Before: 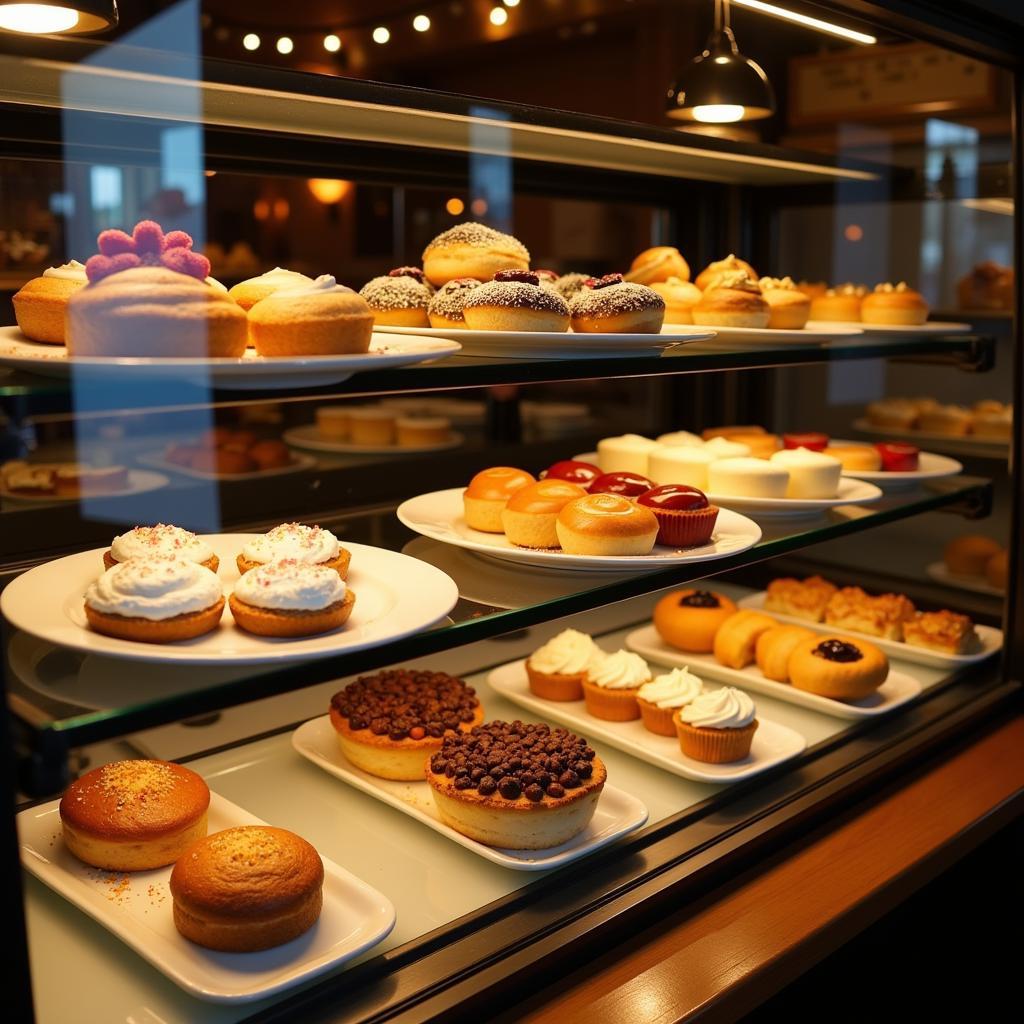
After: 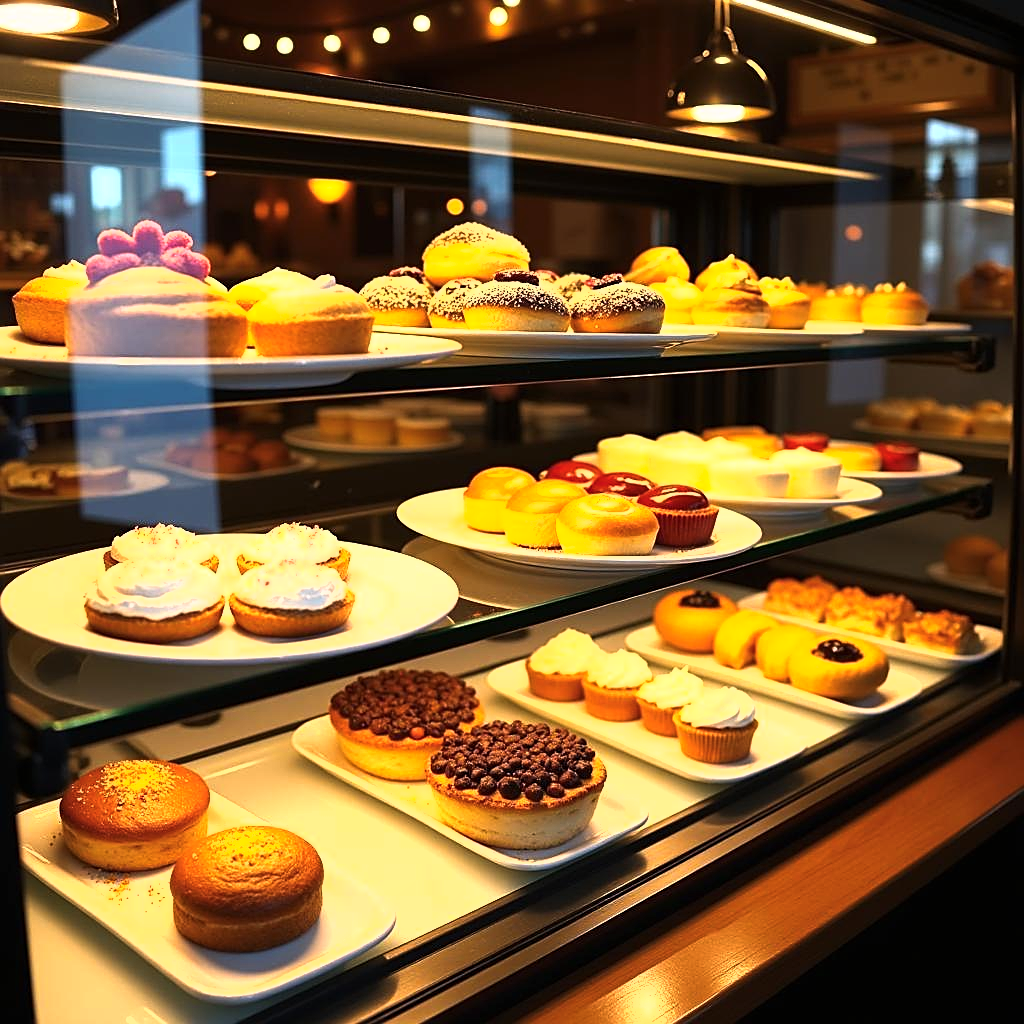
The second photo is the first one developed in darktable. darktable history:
sharpen: on, module defaults
exposure: black level correction 0, exposure 0.693 EV, compensate highlight preservation false
shadows and highlights: shadows 3.85, highlights -19.28, soften with gaussian
color balance rgb: highlights gain › chroma 1.344%, highlights gain › hue 55.13°, perceptual saturation grading › global saturation 0.54%, perceptual brilliance grading › global brilliance 14.891%, perceptual brilliance grading › shadows -34.658%
